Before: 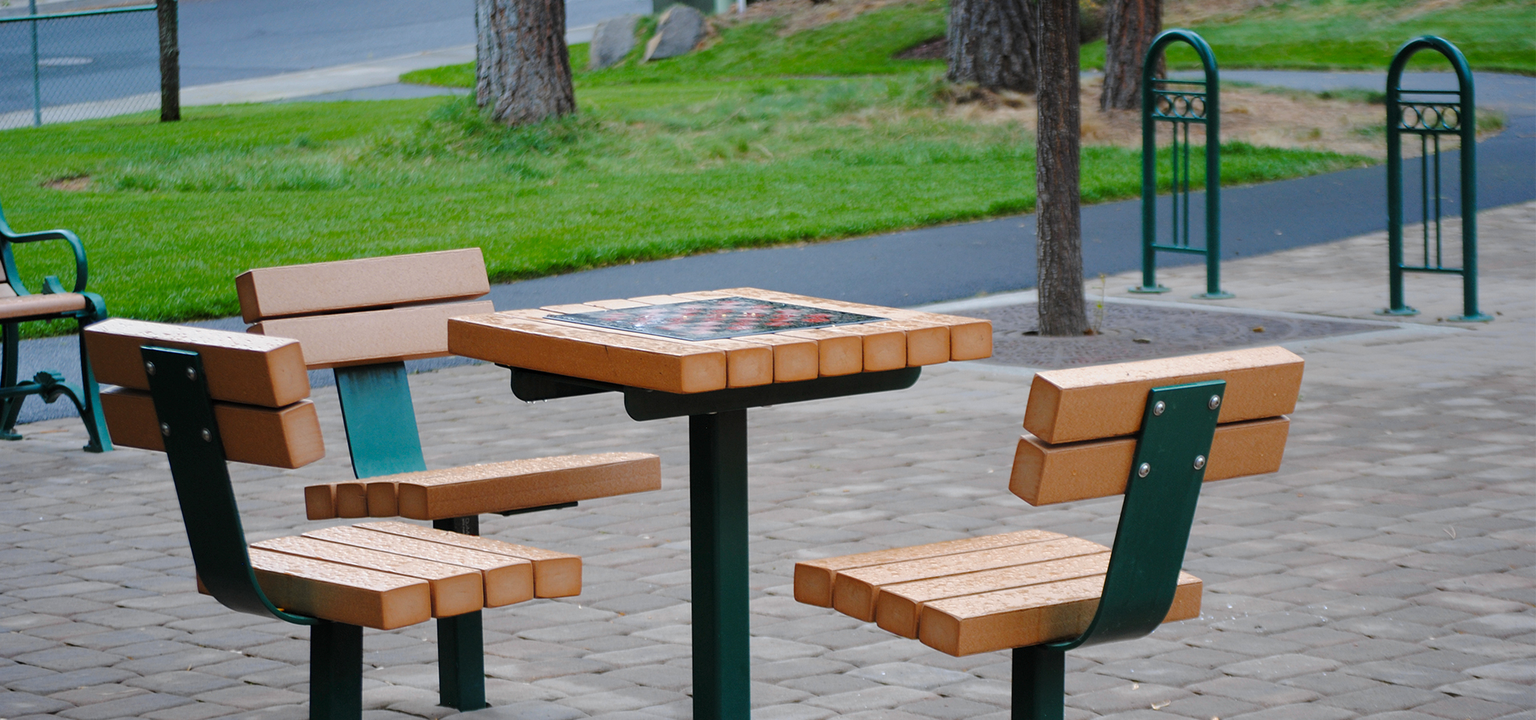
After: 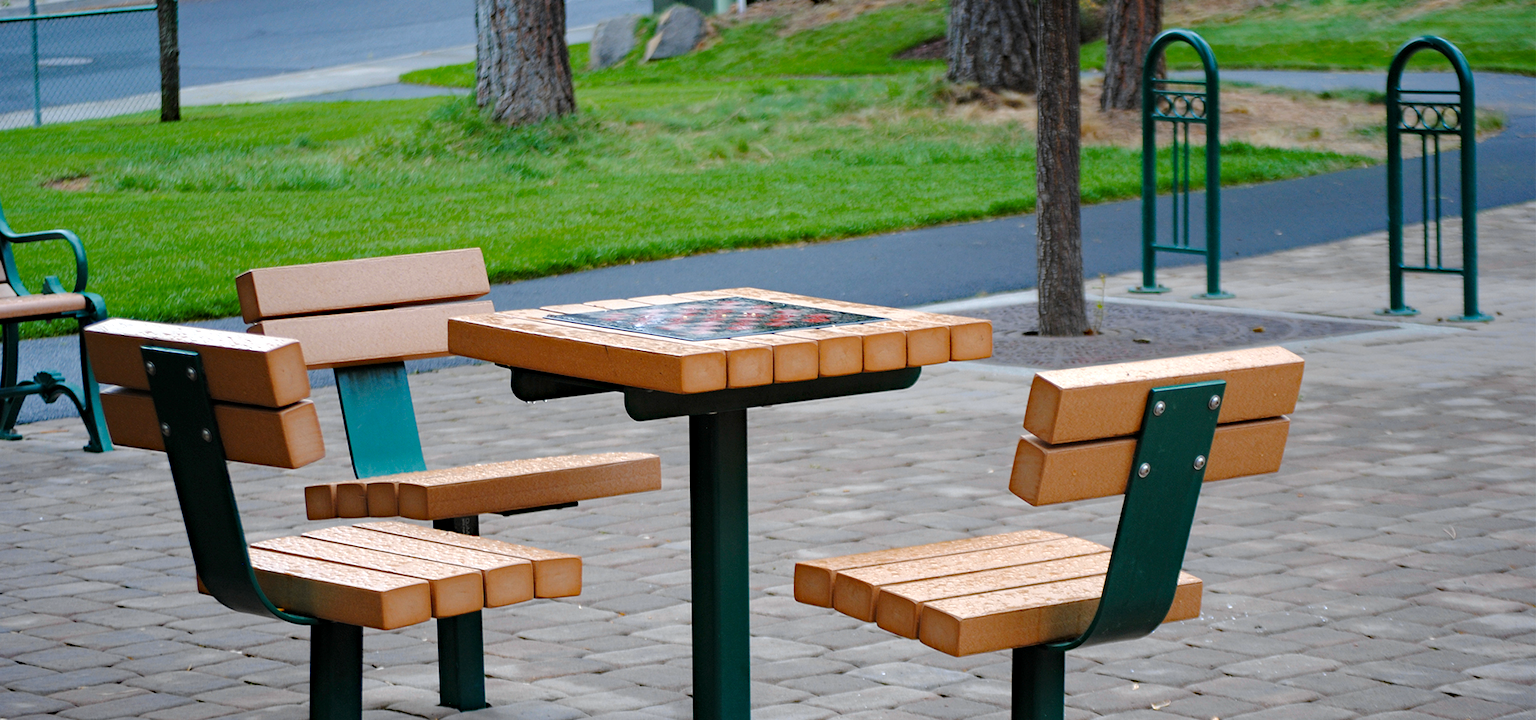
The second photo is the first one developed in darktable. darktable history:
exposure: black level correction 0.001, exposure 0.136 EV, compensate highlight preservation false
shadows and highlights: radius 336.73, shadows 28.05, soften with gaussian
haze removal: compatibility mode true, adaptive false
